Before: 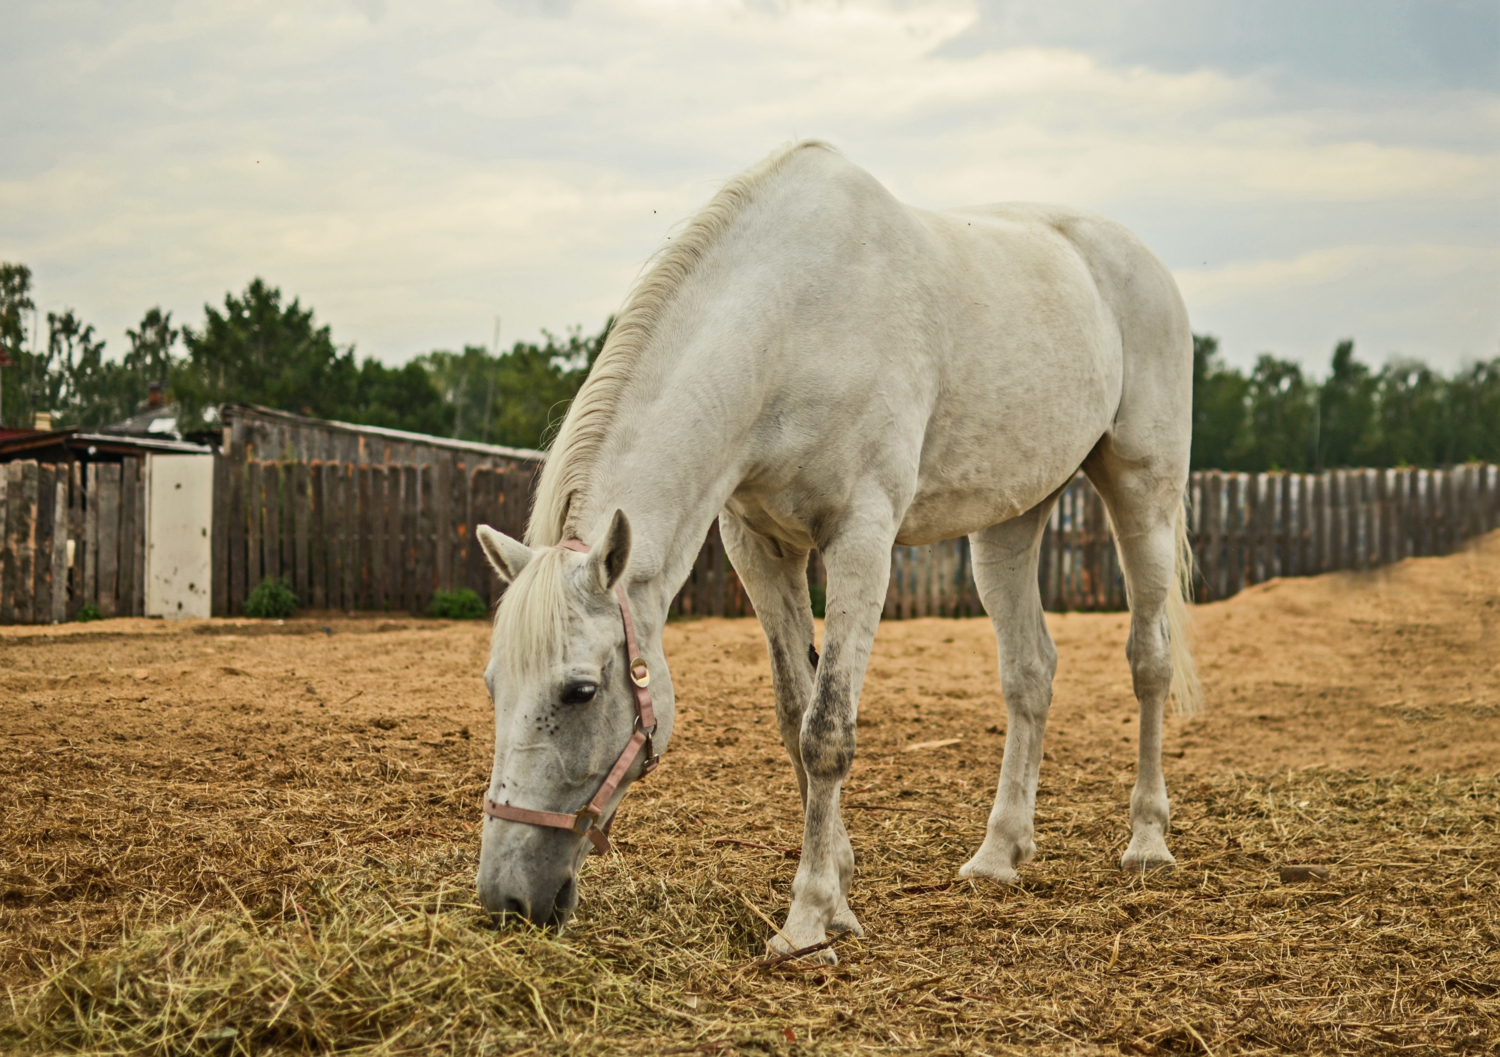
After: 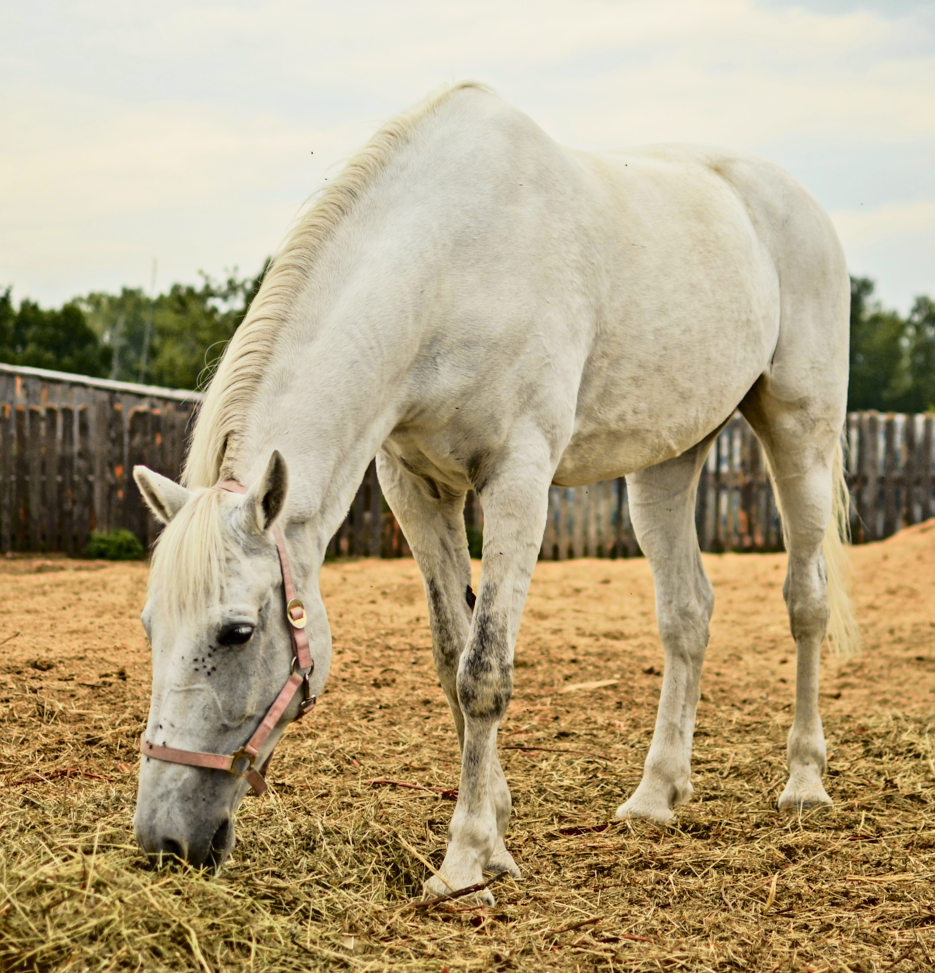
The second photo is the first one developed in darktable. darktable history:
exposure: black level correction 0.005, exposure 0.014 EV, compensate highlight preservation false
tone curve: curves: ch0 [(0, 0) (0.168, 0.142) (0.359, 0.44) (0.469, 0.544) (0.634, 0.722) (0.858, 0.903) (1, 0.968)]; ch1 [(0, 0) (0.437, 0.453) (0.472, 0.47) (0.502, 0.502) (0.54, 0.534) (0.57, 0.592) (0.618, 0.66) (0.699, 0.749) (0.859, 0.919) (1, 1)]; ch2 [(0, 0) (0.33, 0.301) (0.421, 0.443) (0.476, 0.498) (0.505, 0.503) (0.547, 0.557) (0.586, 0.634) (0.608, 0.676) (1, 1)], color space Lab, independent channels, preserve colors none
tone equalizer: on, module defaults
crop and rotate: left 22.918%, top 5.629%, right 14.711%, bottom 2.247%
color contrast: blue-yellow contrast 0.7
